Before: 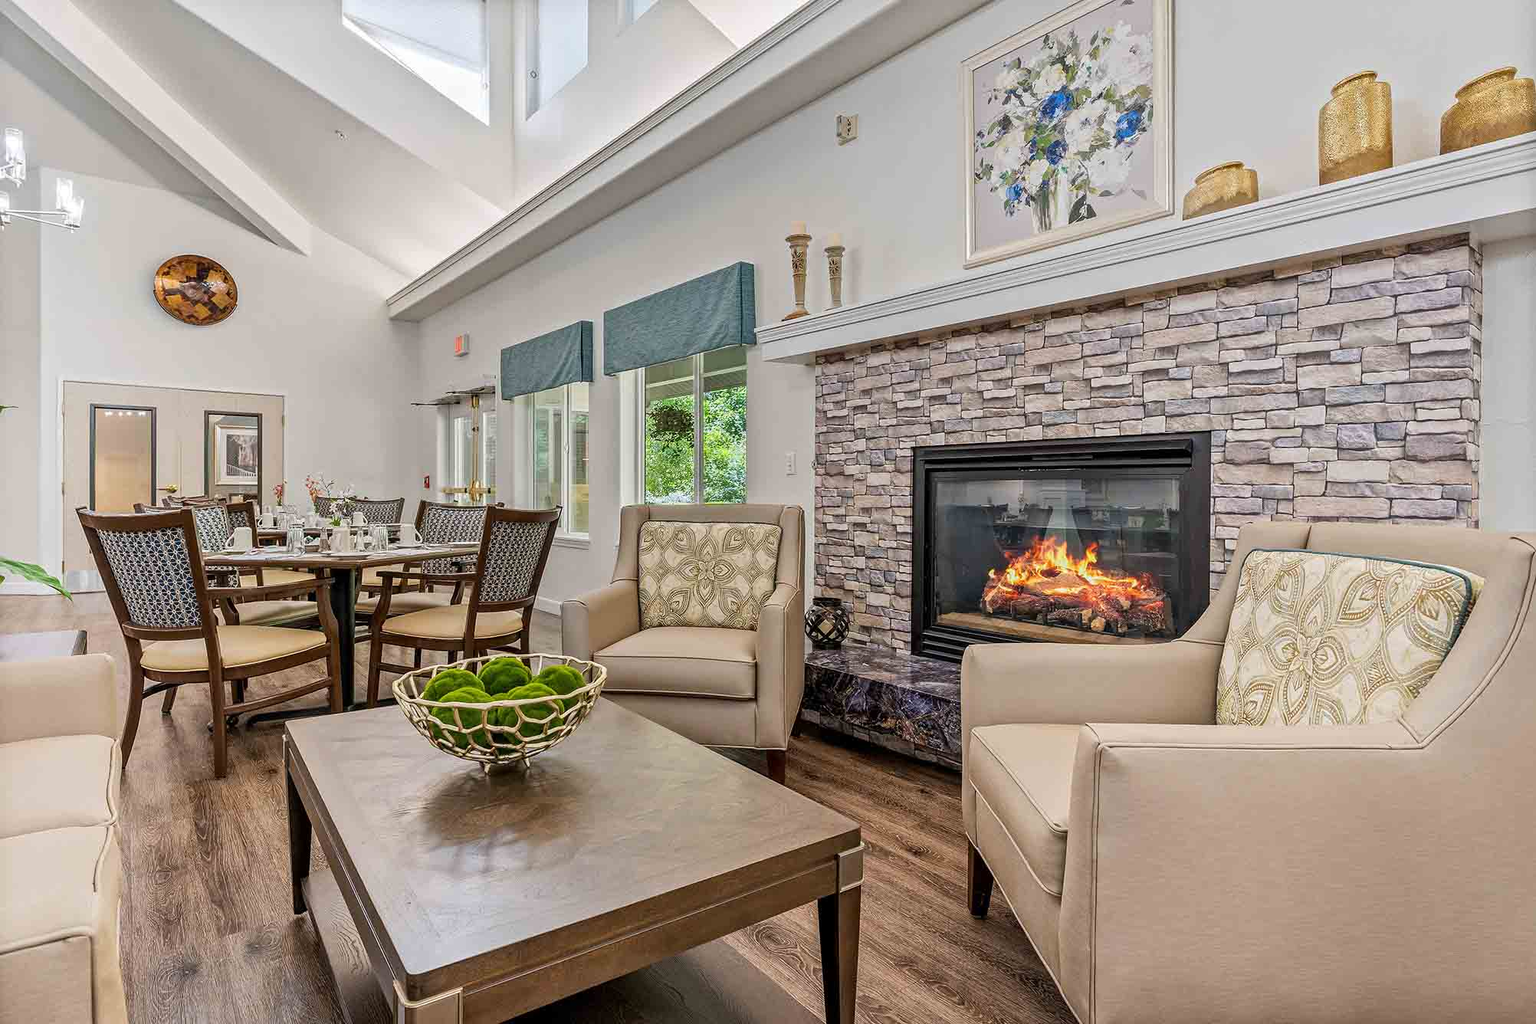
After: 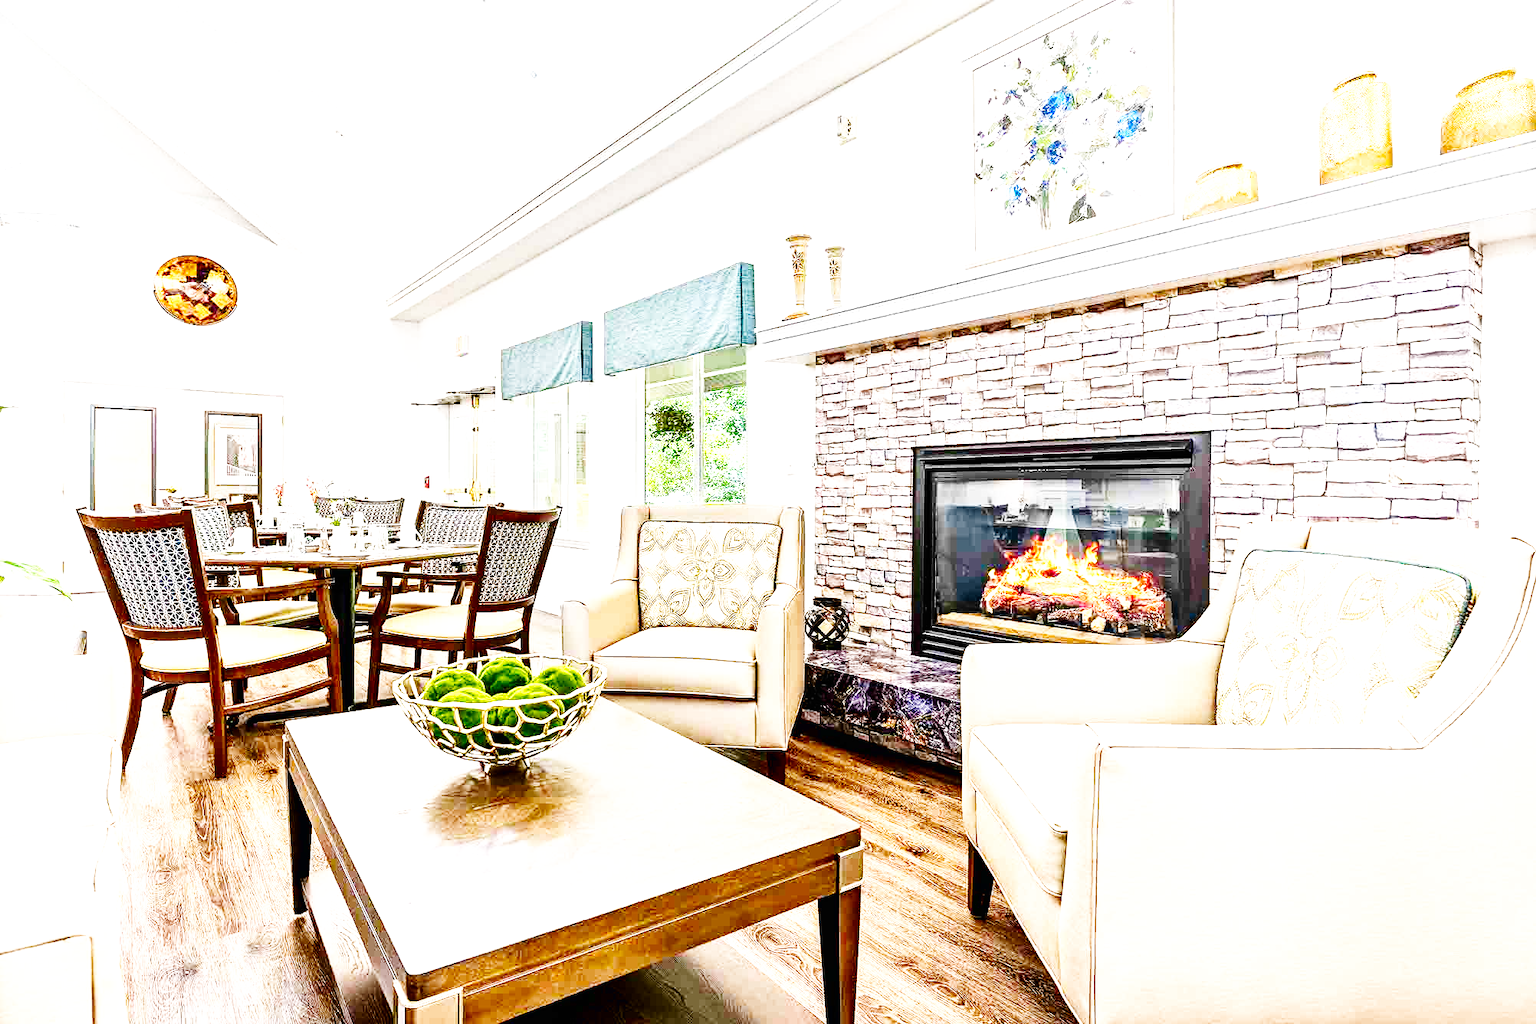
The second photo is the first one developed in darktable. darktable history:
color balance rgb: perceptual saturation grading › global saturation 20%, perceptual saturation grading › highlights -25.001%, perceptual saturation grading › shadows 25.434%, perceptual brilliance grading › global brilliance 9.801%, perceptual brilliance grading › shadows 14.586%
exposure: exposure 0.513 EV, compensate exposure bias true, compensate highlight preservation false
tone equalizer: -8 EV -0.782 EV, -7 EV -0.717 EV, -6 EV -0.587 EV, -5 EV -0.362 EV, -3 EV 0.389 EV, -2 EV 0.6 EV, -1 EV 0.683 EV, +0 EV 0.724 EV, edges refinement/feathering 500, mask exposure compensation -1.57 EV, preserve details no
contrast brightness saturation: contrast 0.07, brightness -0.152, saturation 0.118
base curve: curves: ch0 [(0, 0.003) (0.001, 0.002) (0.006, 0.004) (0.02, 0.022) (0.048, 0.086) (0.094, 0.234) (0.162, 0.431) (0.258, 0.629) (0.385, 0.8) (0.548, 0.918) (0.751, 0.988) (1, 1)], preserve colors none
